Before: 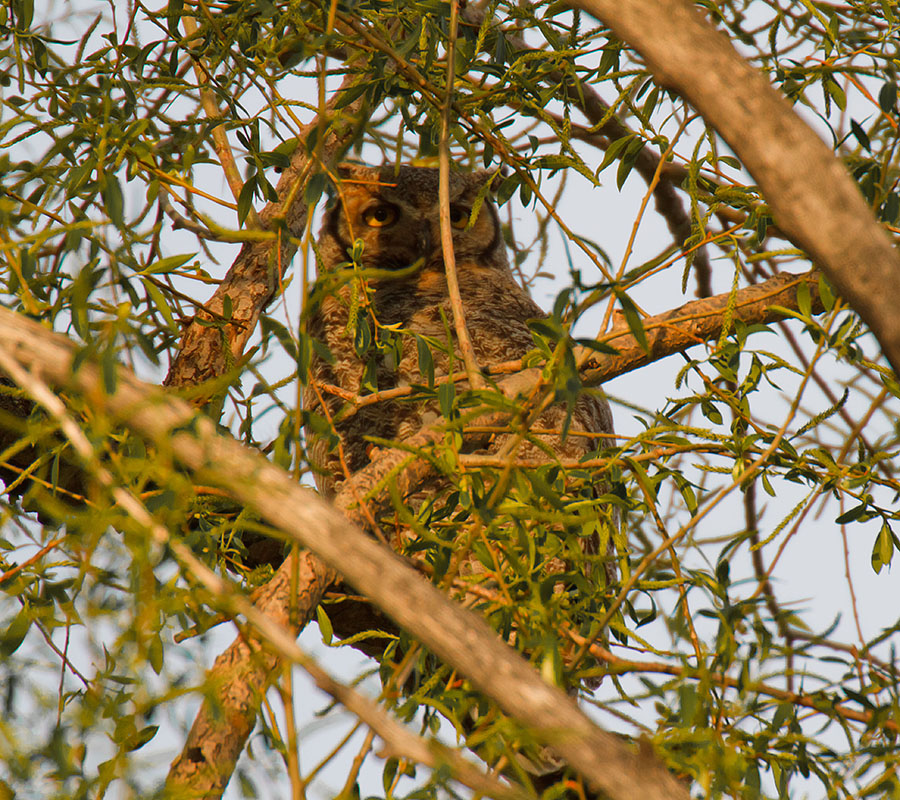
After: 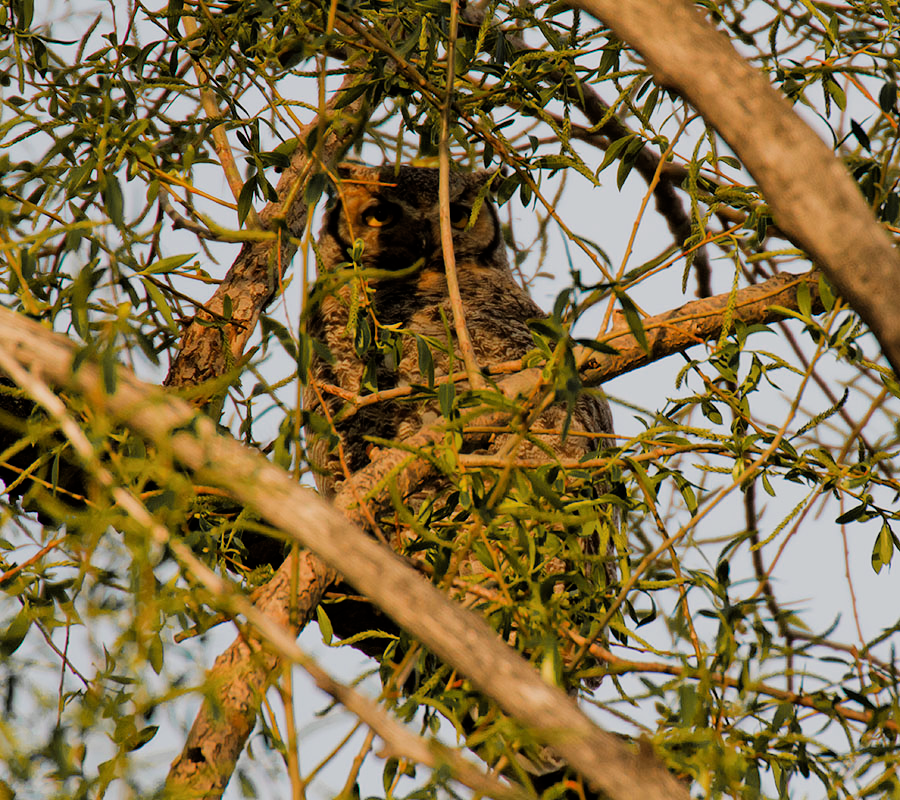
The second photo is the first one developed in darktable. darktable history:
color zones: curves: ch0 [(0, 0.5) (0.143, 0.5) (0.286, 0.5) (0.429, 0.495) (0.571, 0.437) (0.714, 0.44) (0.857, 0.496) (1, 0.5)]
filmic rgb: black relative exposure -5.13 EV, white relative exposure 3.95 EV, hardness 2.88, contrast 1.202
